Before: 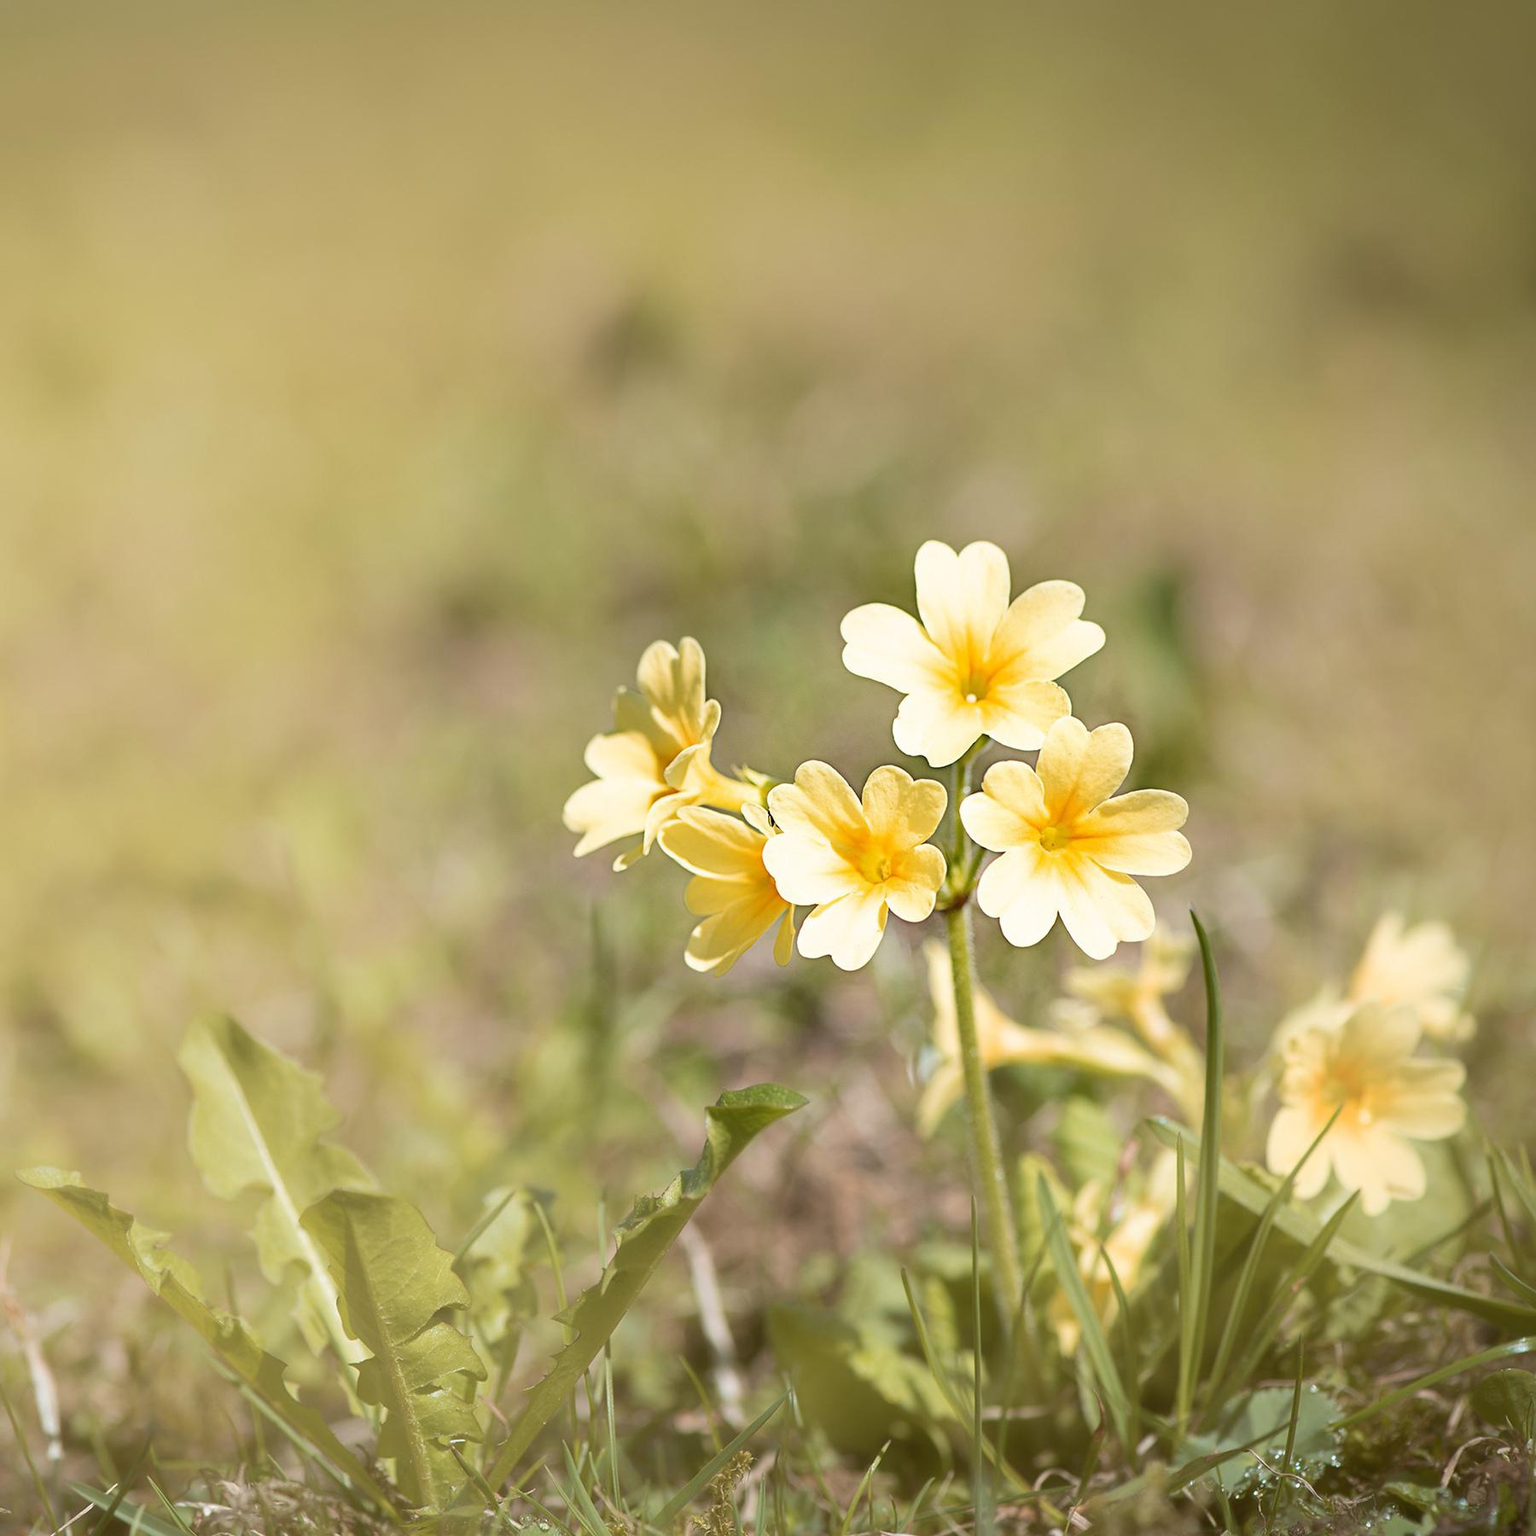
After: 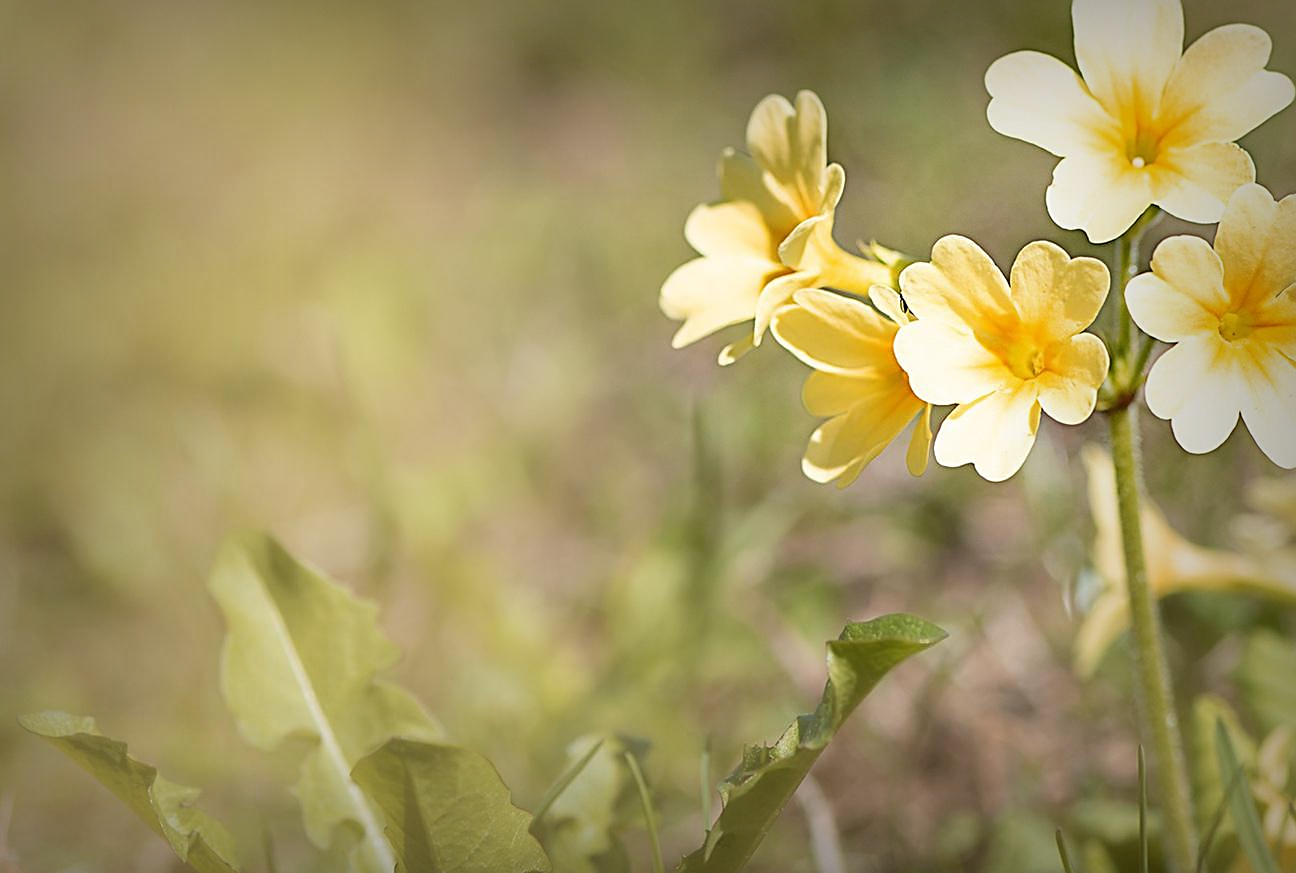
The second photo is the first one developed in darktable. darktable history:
vignetting: fall-off start 53.2%, brightness -0.594, saturation 0, automatic ratio true, width/height ratio 1.313, shape 0.22, unbound false
crop: top 36.498%, right 27.964%, bottom 14.995%
sharpen: on, module defaults
